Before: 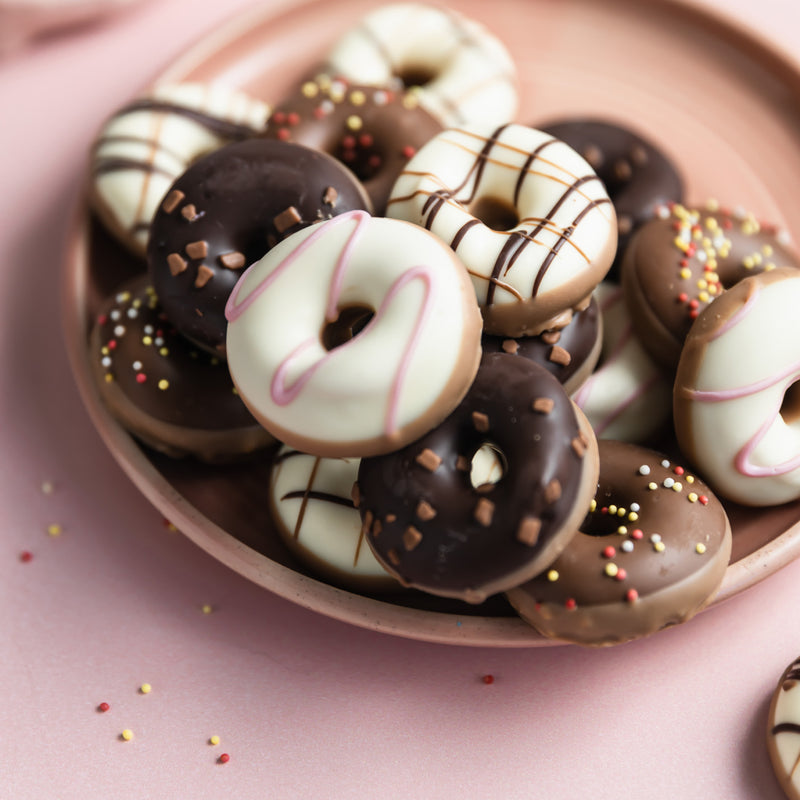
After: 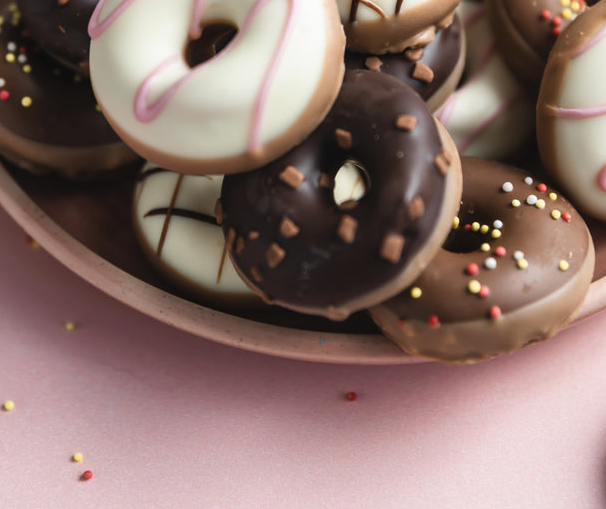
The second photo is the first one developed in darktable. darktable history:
exposure: black level correction -0.003, exposure 0.031 EV, compensate exposure bias true, compensate highlight preservation false
crop and rotate: left 17.202%, top 35.421%, right 6.961%, bottom 0.894%
